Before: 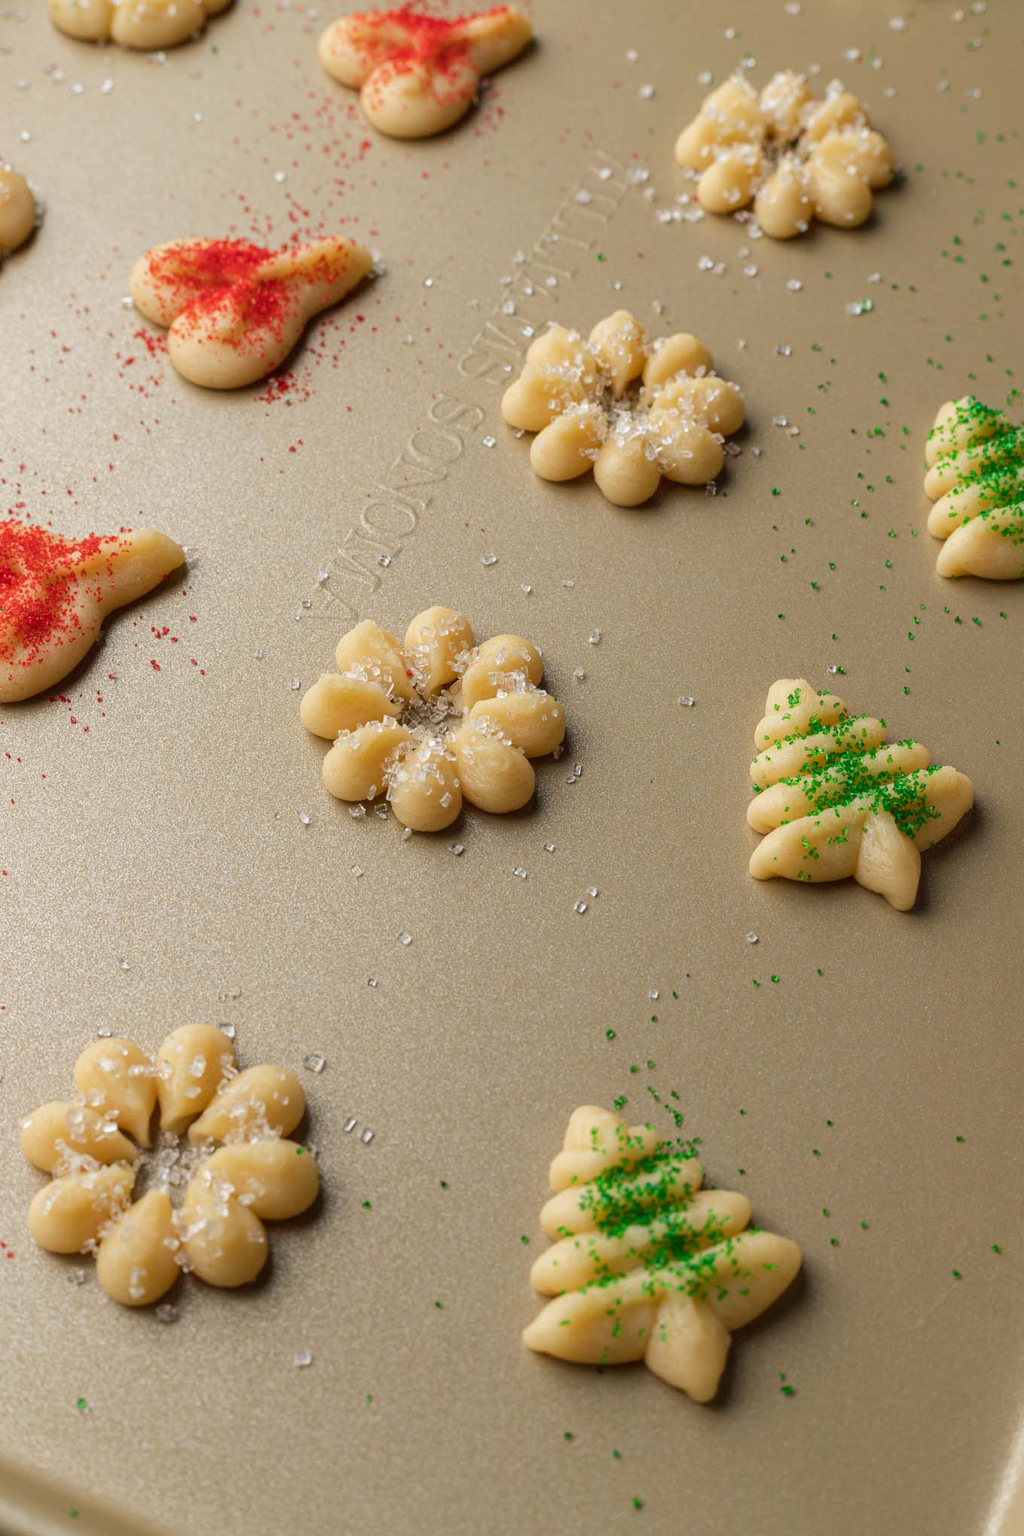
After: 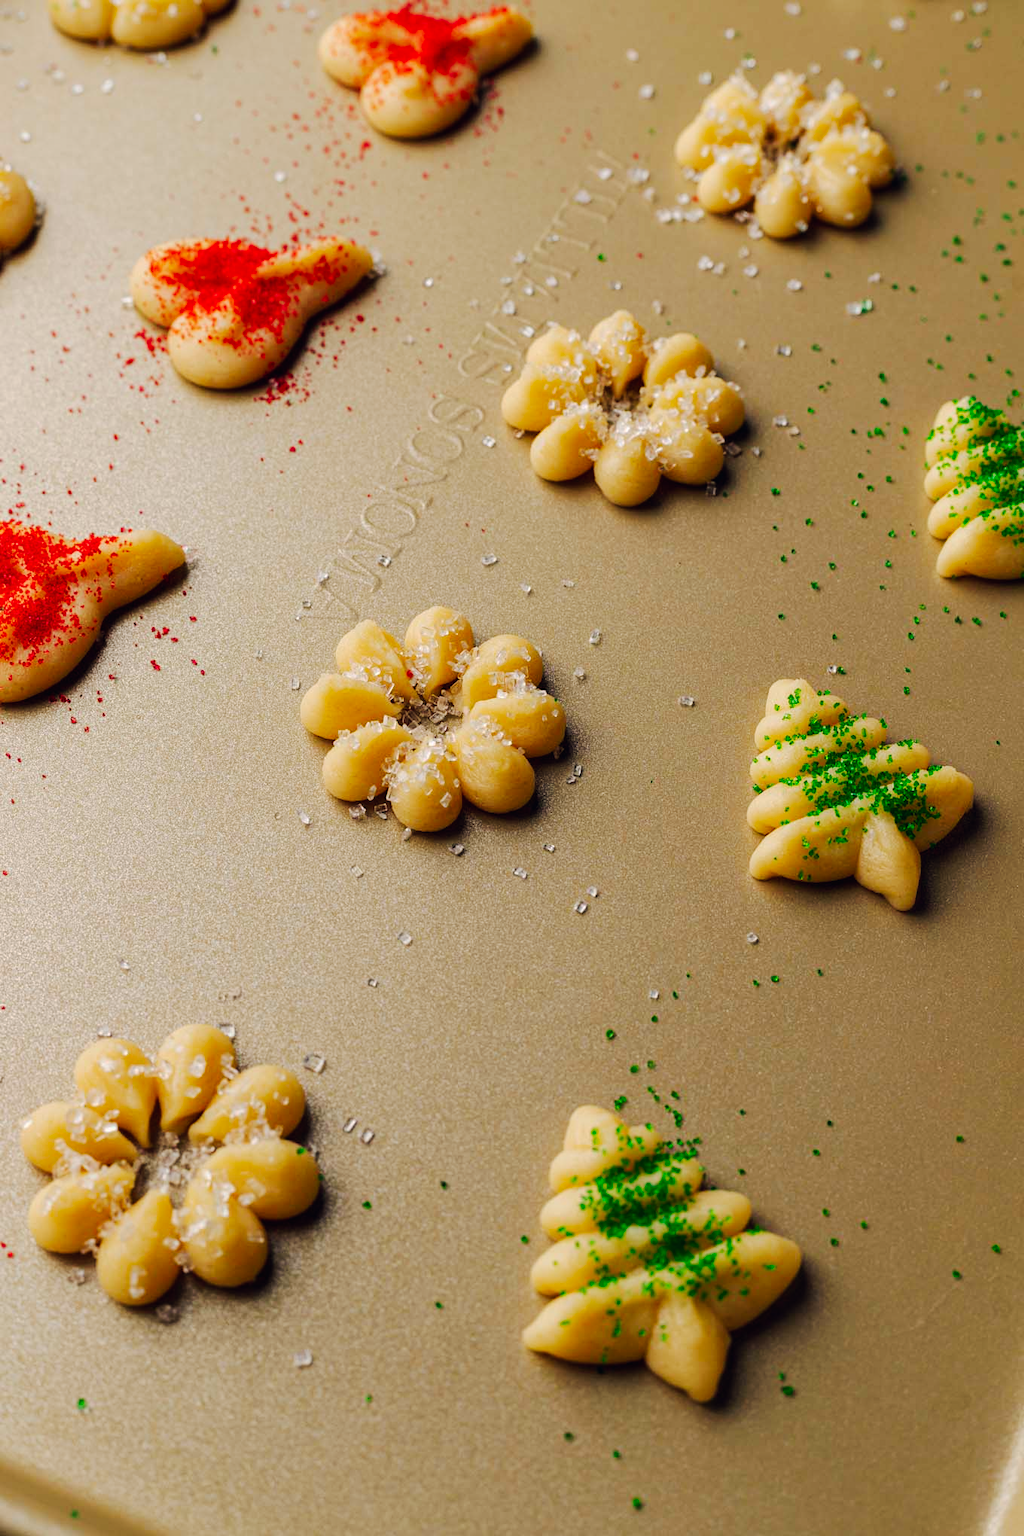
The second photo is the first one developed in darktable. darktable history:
color balance rgb: shadows lift › hue 87.51°, highlights gain › chroma 0.68%, highlights gain › hue 55.1°, global offset › chroma 0.13%, global offset › hue 253.66°, linear chroma grading › global chroma 0.5%, perceptual saturation grading › global saturation 16.38%
tone curve: curves: ch0 [(0, 0) (0.003, 0.007) (0.011, 0.008) (0.025, 0.007) (0.044, 0.009) (0.069, 0.012) (0.1, 0.02) (0.136, 0.035) (0.177, 0.06) (0.224, 0.104) (0.277, 0.16) (0.335, 0.228) (0.399, 0.308) (0.468, 0.418) (0.543, 0.525) (0.623, 0.635) (0.709, 0.723) (0.801, 0.802) (0.898, 0.889) (1, 1)], preserve colors none
